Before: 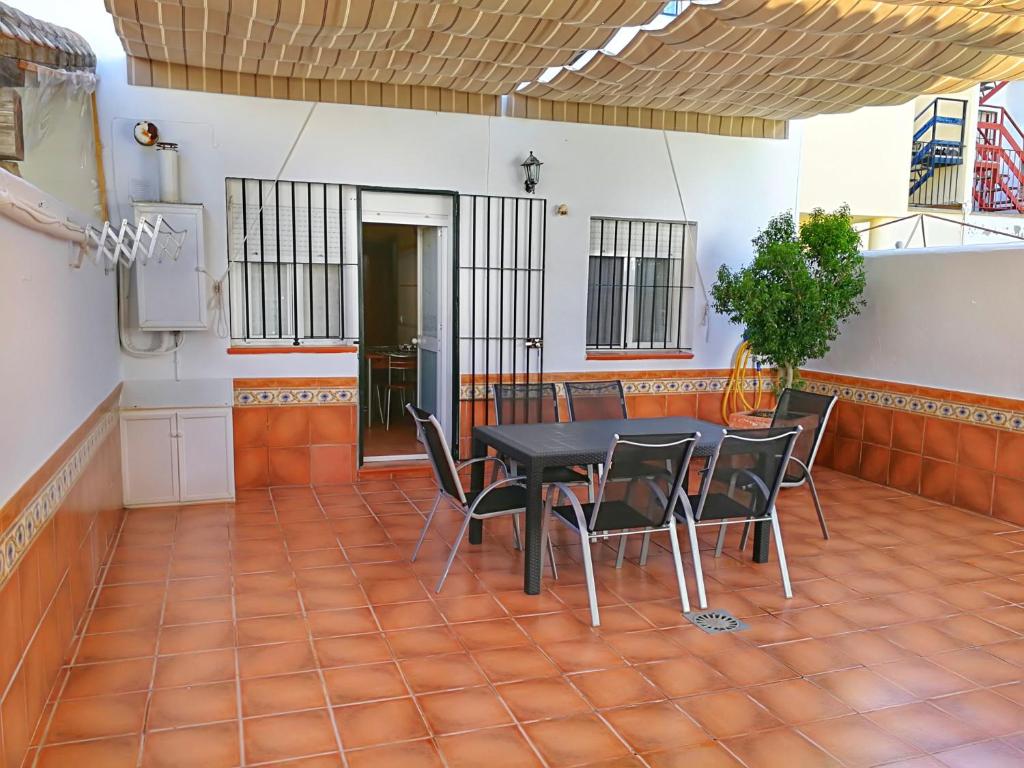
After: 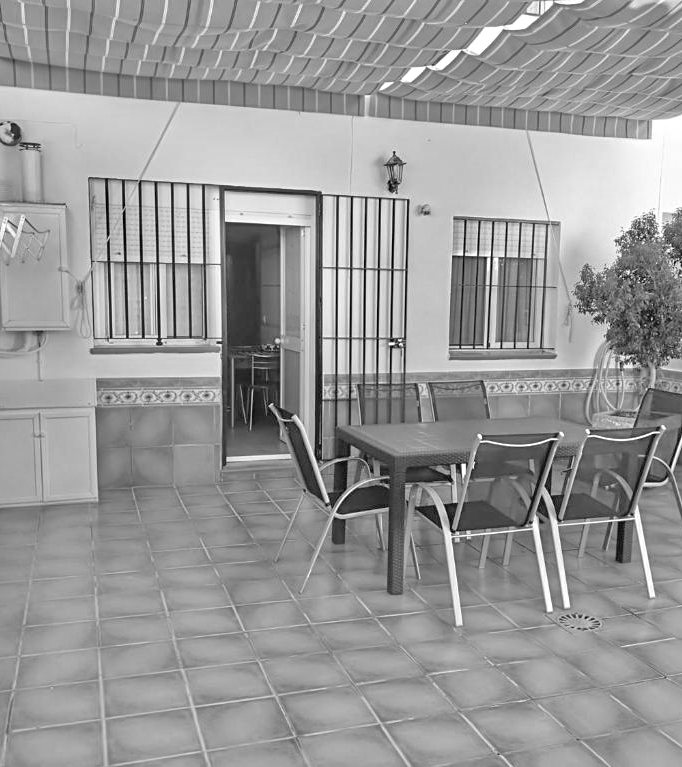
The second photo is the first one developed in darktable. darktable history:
tone equalizer: -7 EV 0.15 EV, -6 EV 0.6 EV, -5 EV 1.15 EV, -4 EV 1.33 EV, -3 EV 1.15 EV, -2 EV 0.6 EV, -1 EV 0.15 EV, mask exposure compensation -0.5 EV
shadows and highlights: shadows 32, highlights -32, soften with gaussian
color contrast: green-magenta contrast 1.2, blue-yellow contrast 1.2
crop and rotate: left 13.409%, right 19.924%
monochrome: a 32, b 64, size 2.3, highlights 1
